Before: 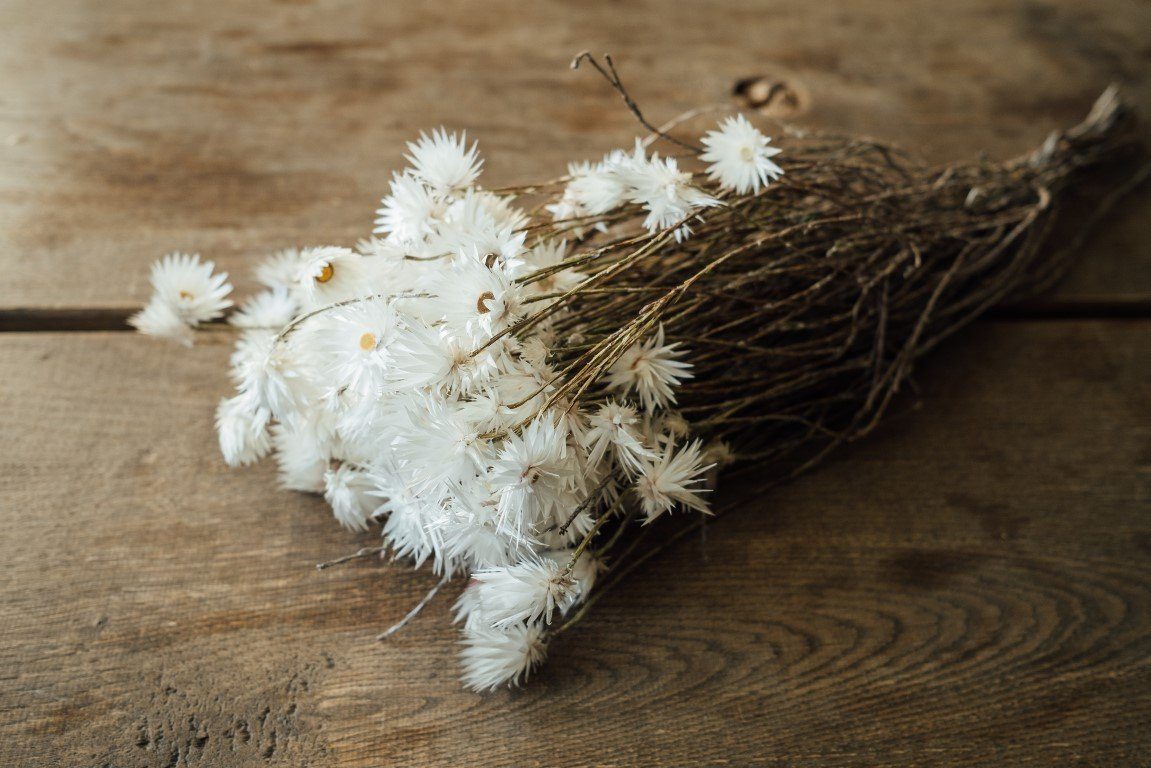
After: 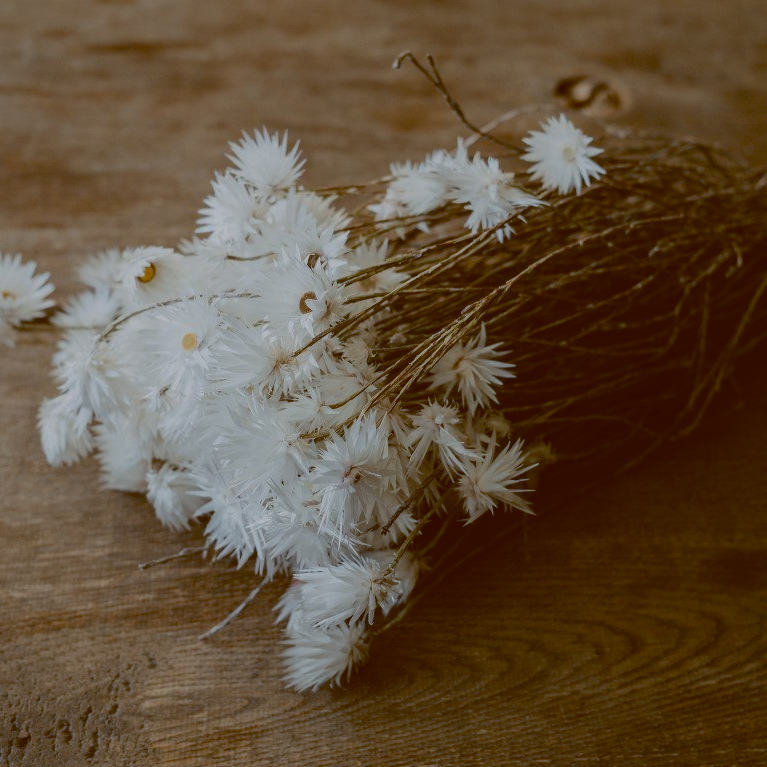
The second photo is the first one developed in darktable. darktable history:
color balance: lift [1, 1.015, 1.004, 0.985], gamma [1, 0.958, 0.971, 1.042], gain [1, 0.956, 0.977, 1.044]
crop and rotate: left 15.546%, right 17.787%
exposure: black level correction -0.016, exposure -1.018 EV, compensate highlight preservation false
